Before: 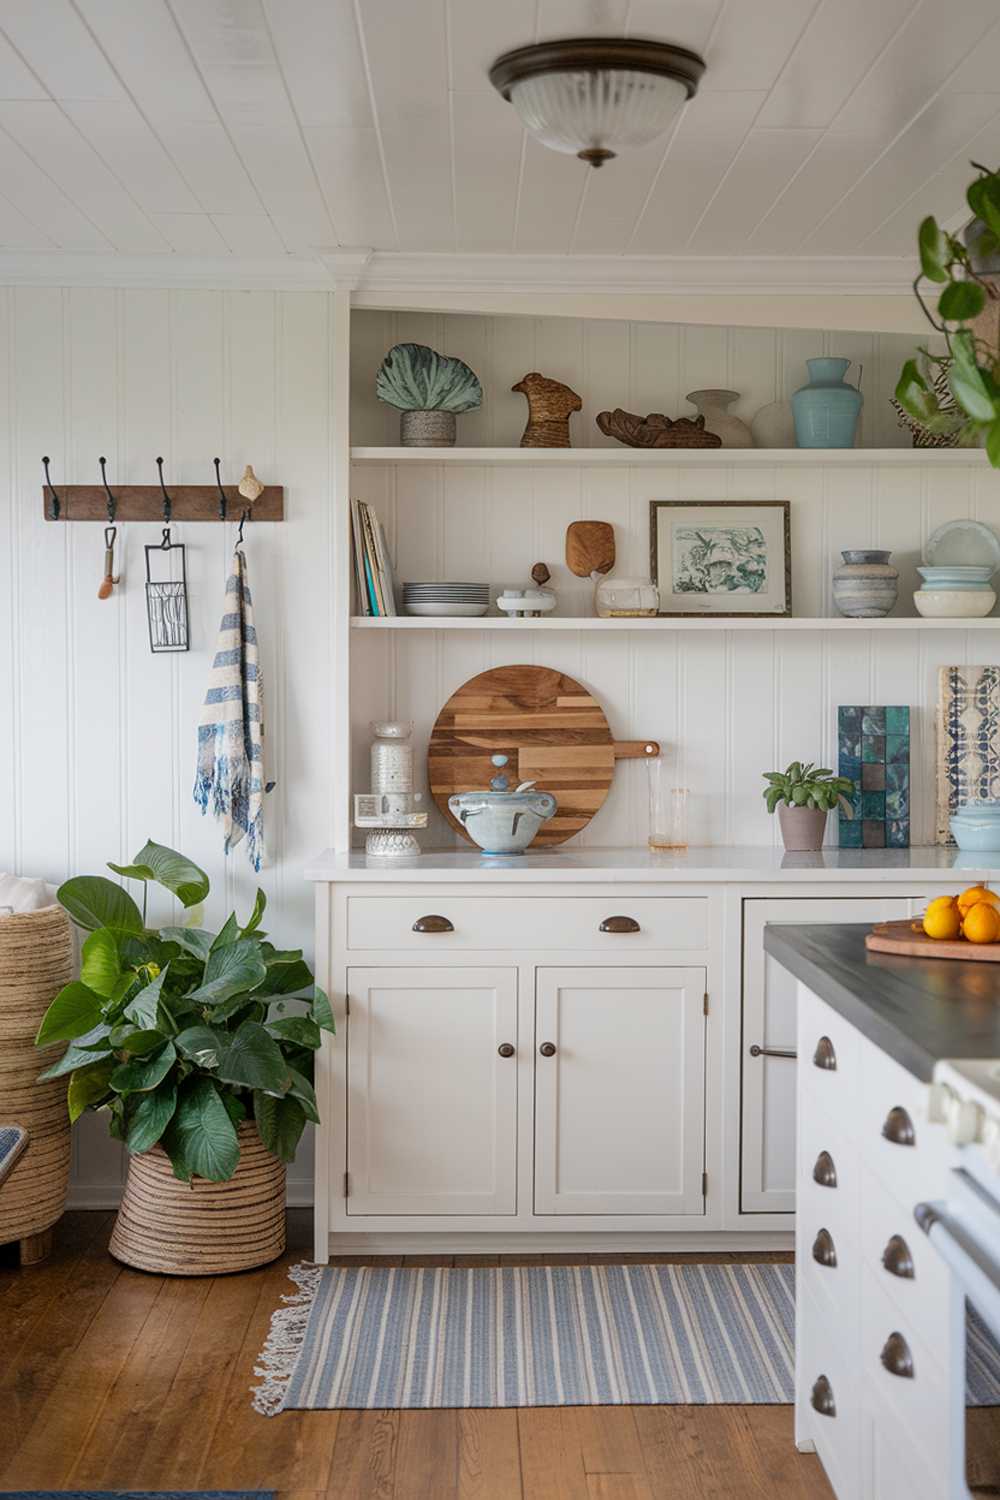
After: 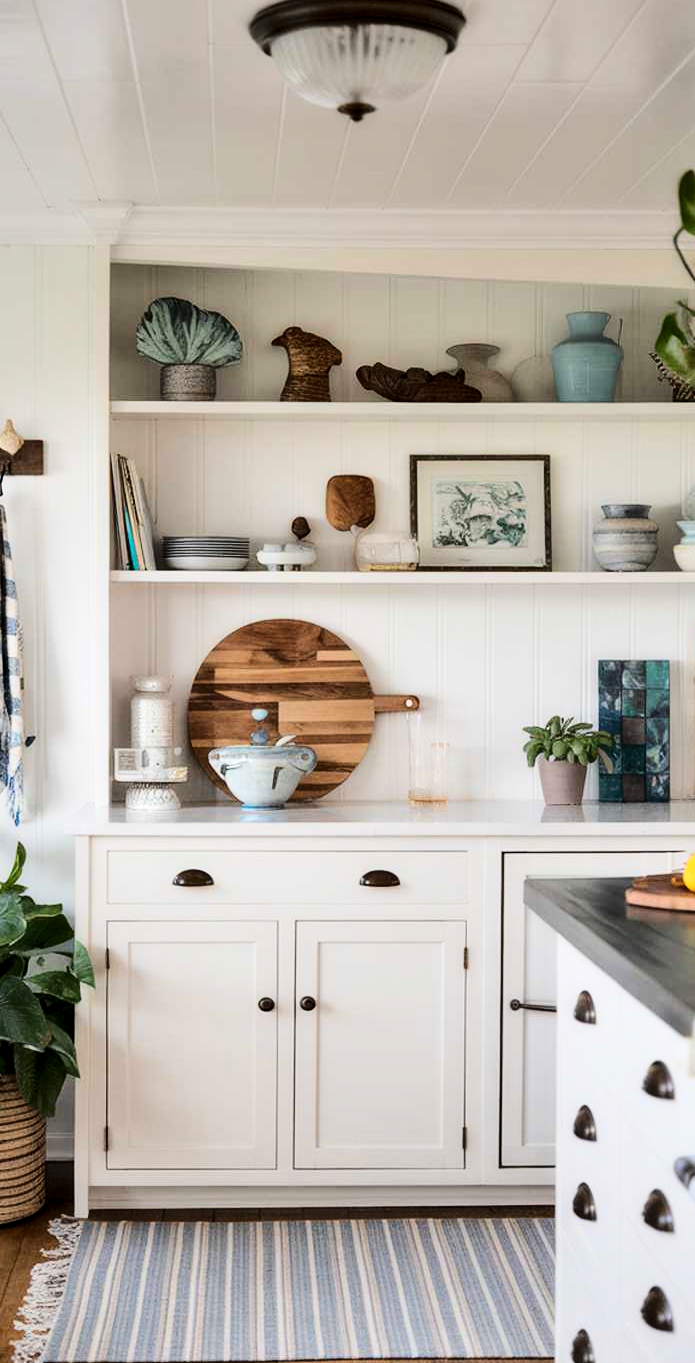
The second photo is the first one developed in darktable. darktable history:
crop and rotate: left 24.071%, top 3.126%, right 6.334%, bottom 5.956%
contrast equalizer: octaves 7, y [[0.514, 0.573, 0.581, 0.508, 0.5, 0.5], [0.5 ×6], [0.5 ×6], [0 ×6], [0 ×6]]
base curve: curves: ch0 [(0, 0) (0.036, 0.025) (0.121, 0.166) (0.206, 0.329) (0.605, 0.79) (1, 1)]
